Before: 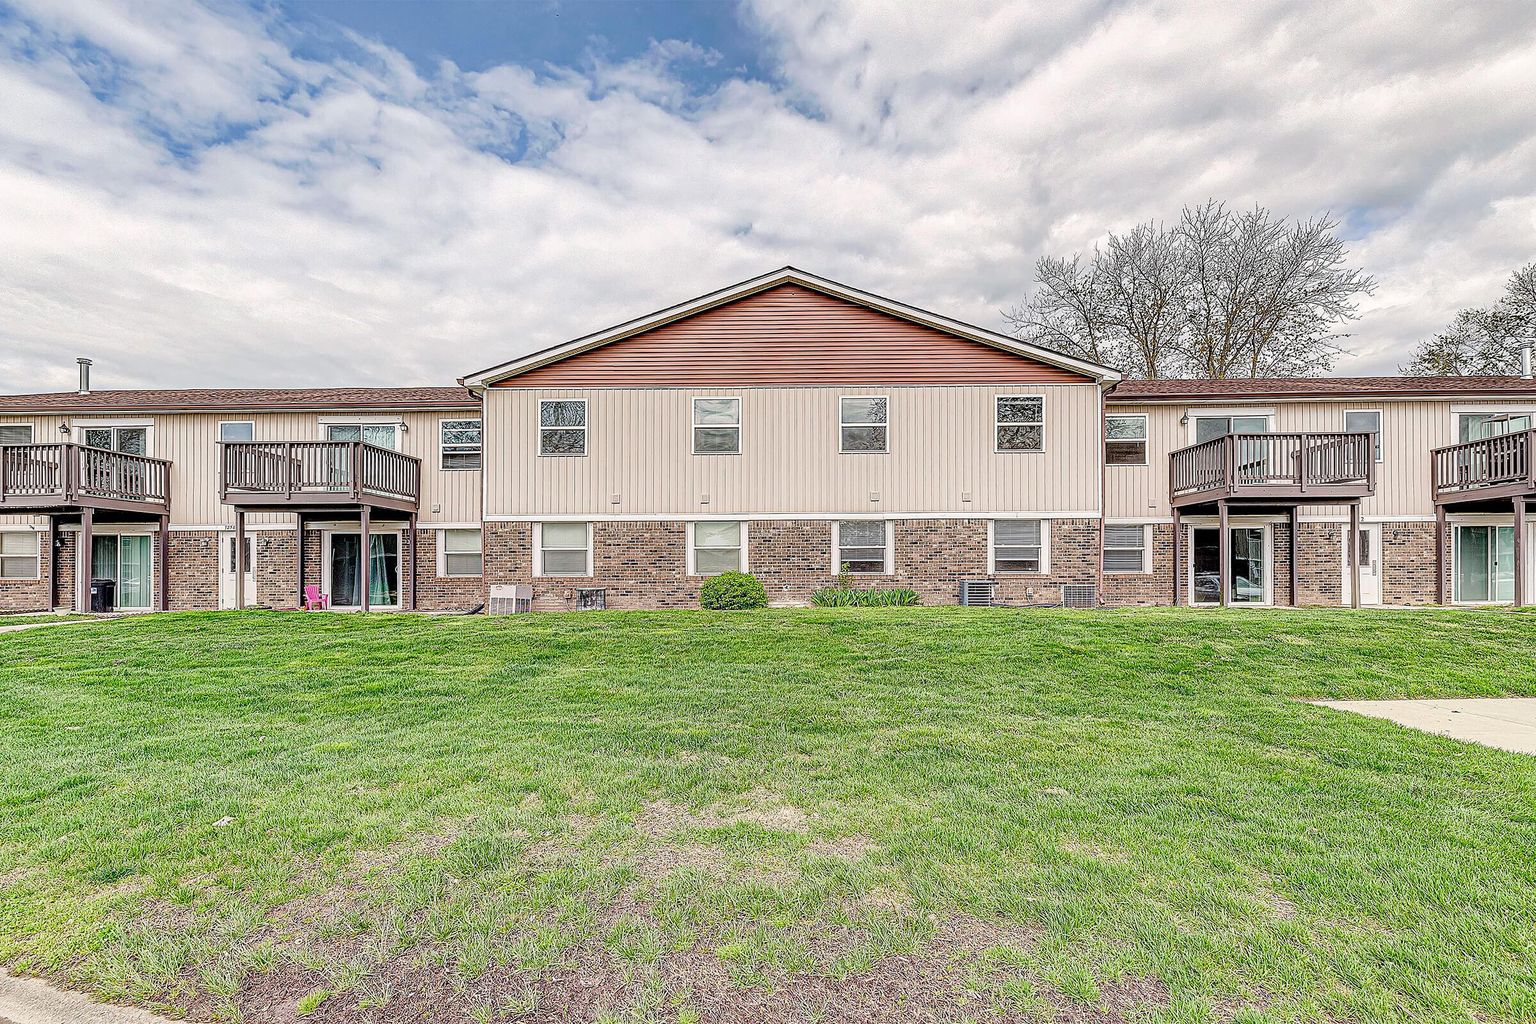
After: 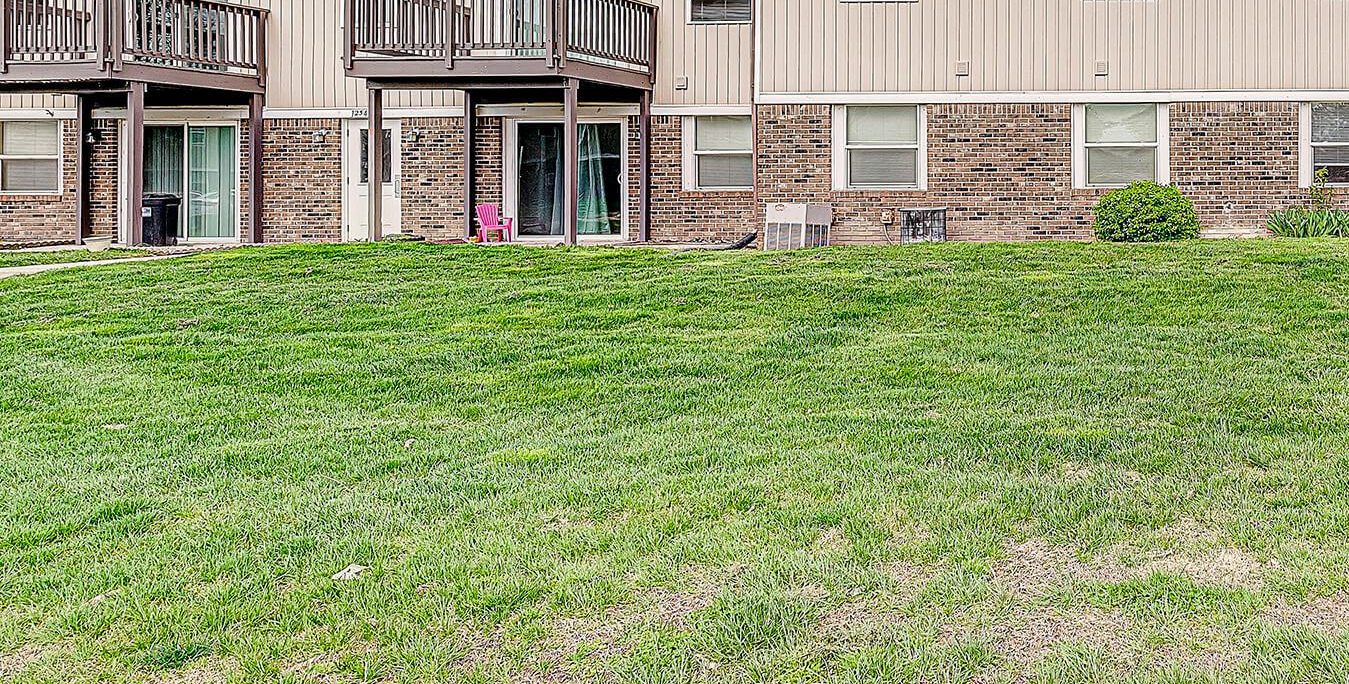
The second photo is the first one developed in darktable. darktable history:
crop: top 44.497%, right 43.765%, bottom 12.717%
